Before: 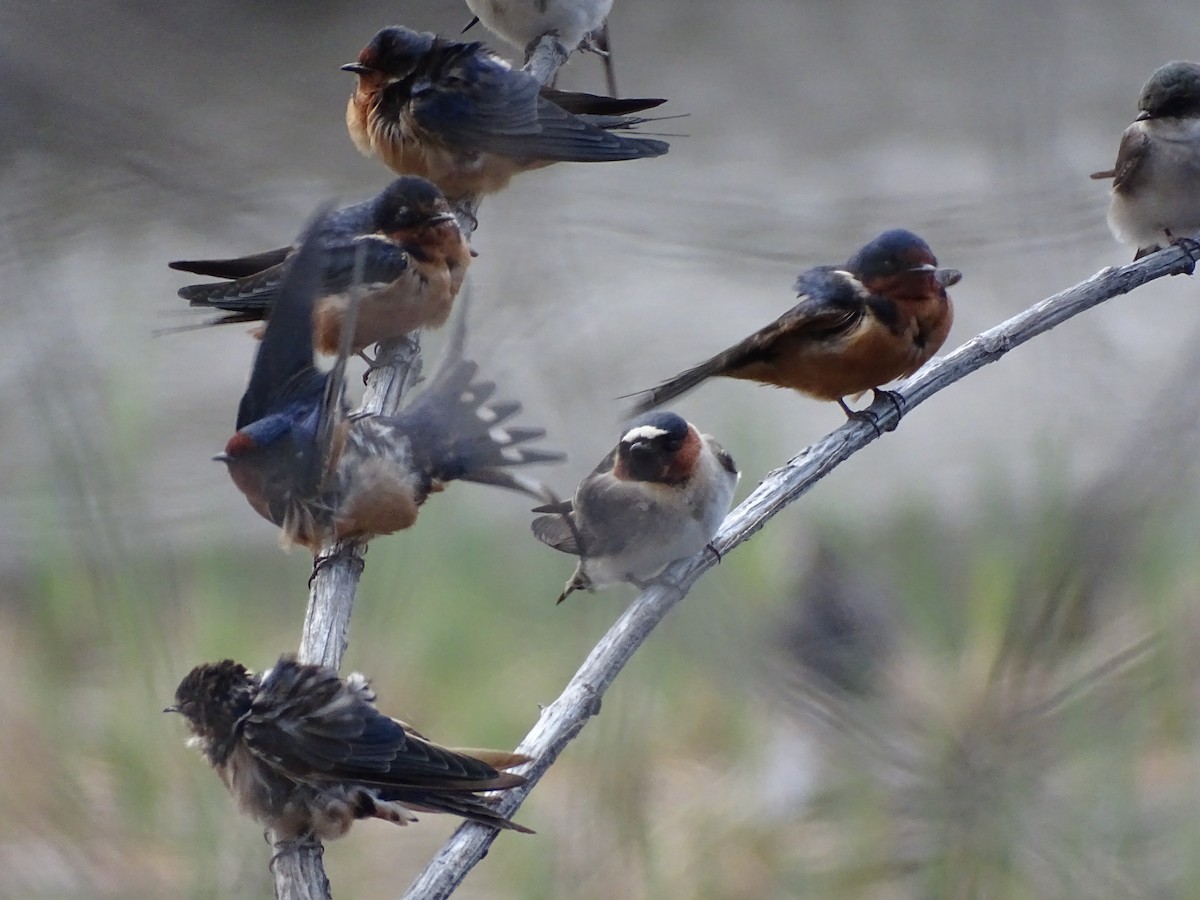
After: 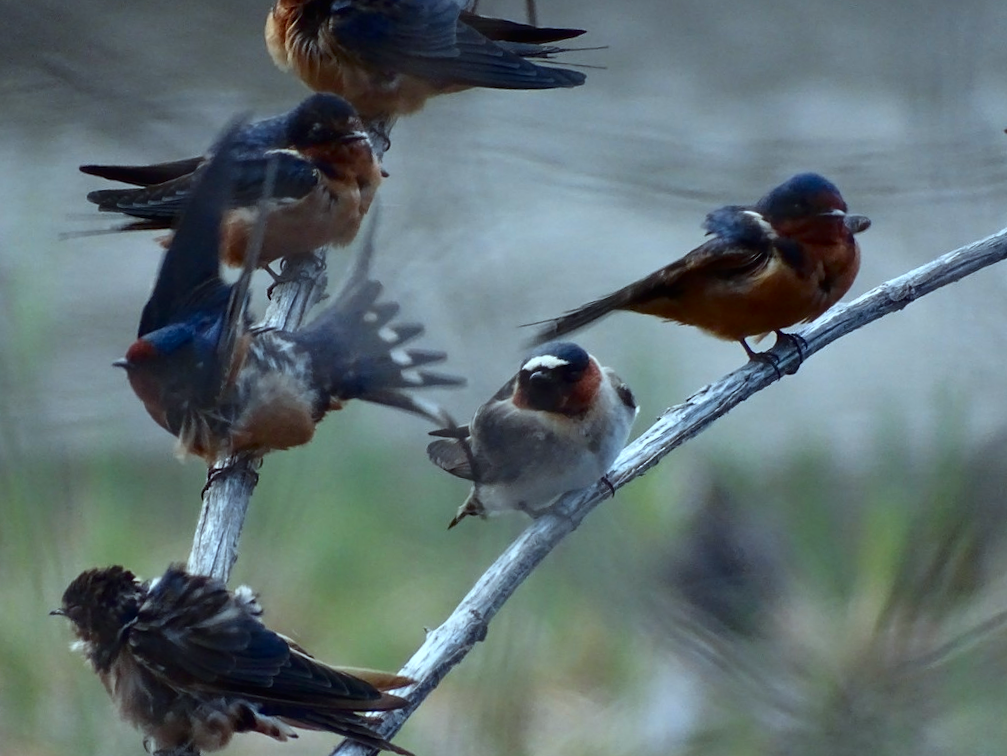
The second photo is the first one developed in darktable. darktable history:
color correction: highlights a* -10.22, highlights b* -9.67
crop and rotate: angle -3.16°, left 5.348%, top 5.158%, right 4.605%, bottom 4.717%
contrast brightness saturation: contrast 0.125, brightness -0.12, saturation 0.2
